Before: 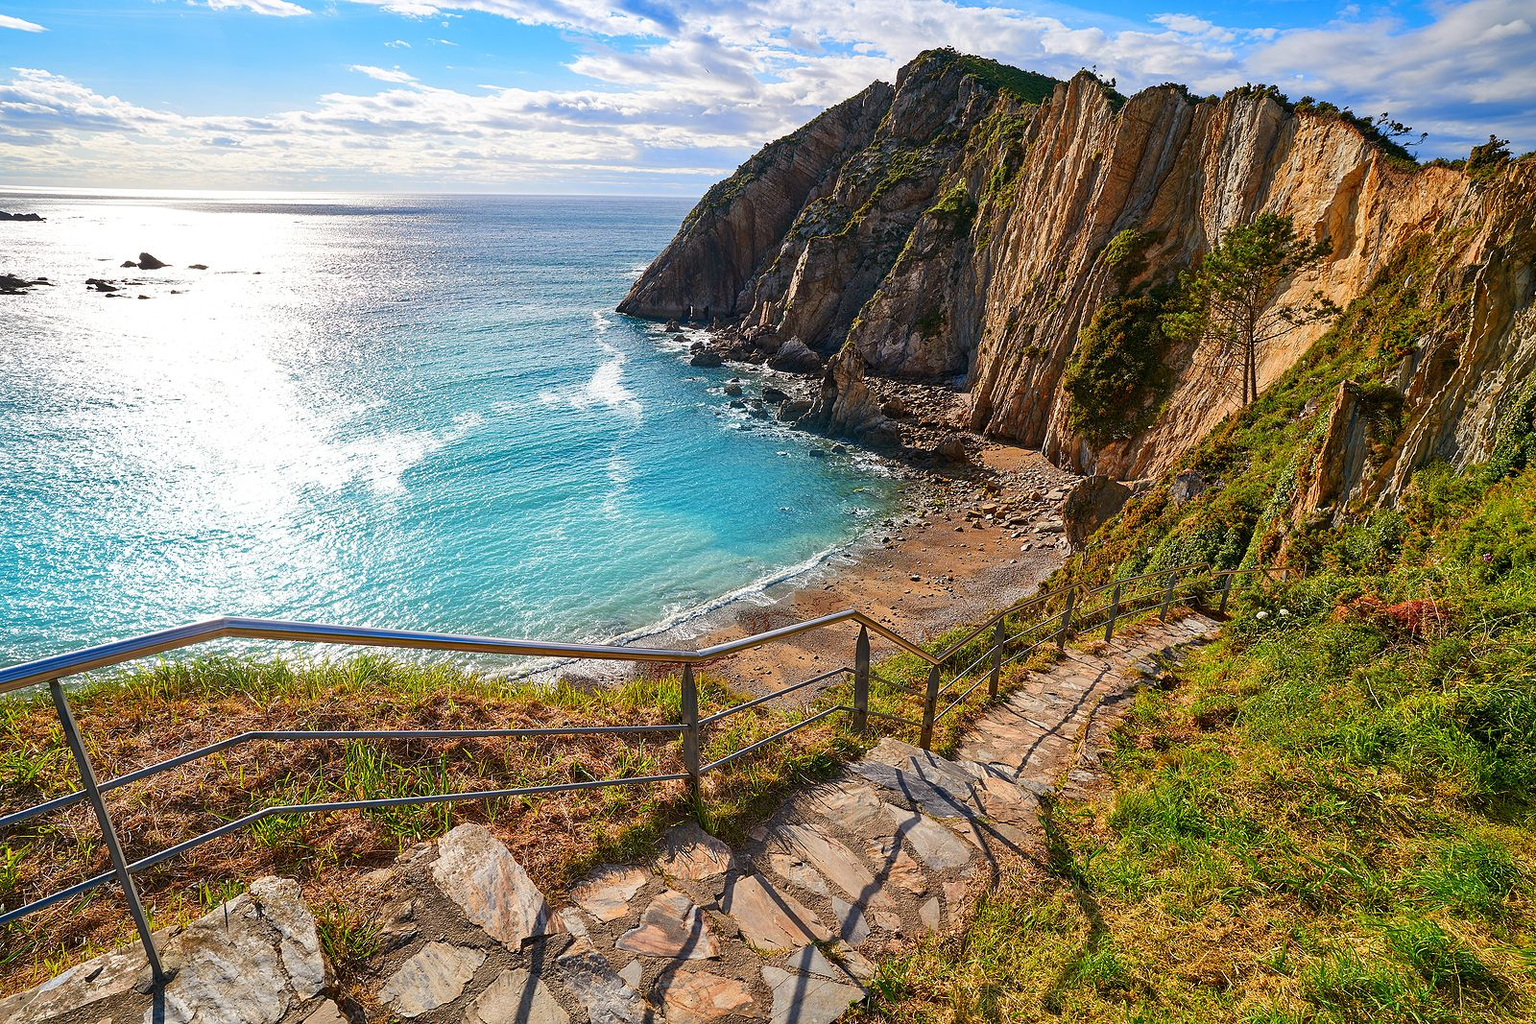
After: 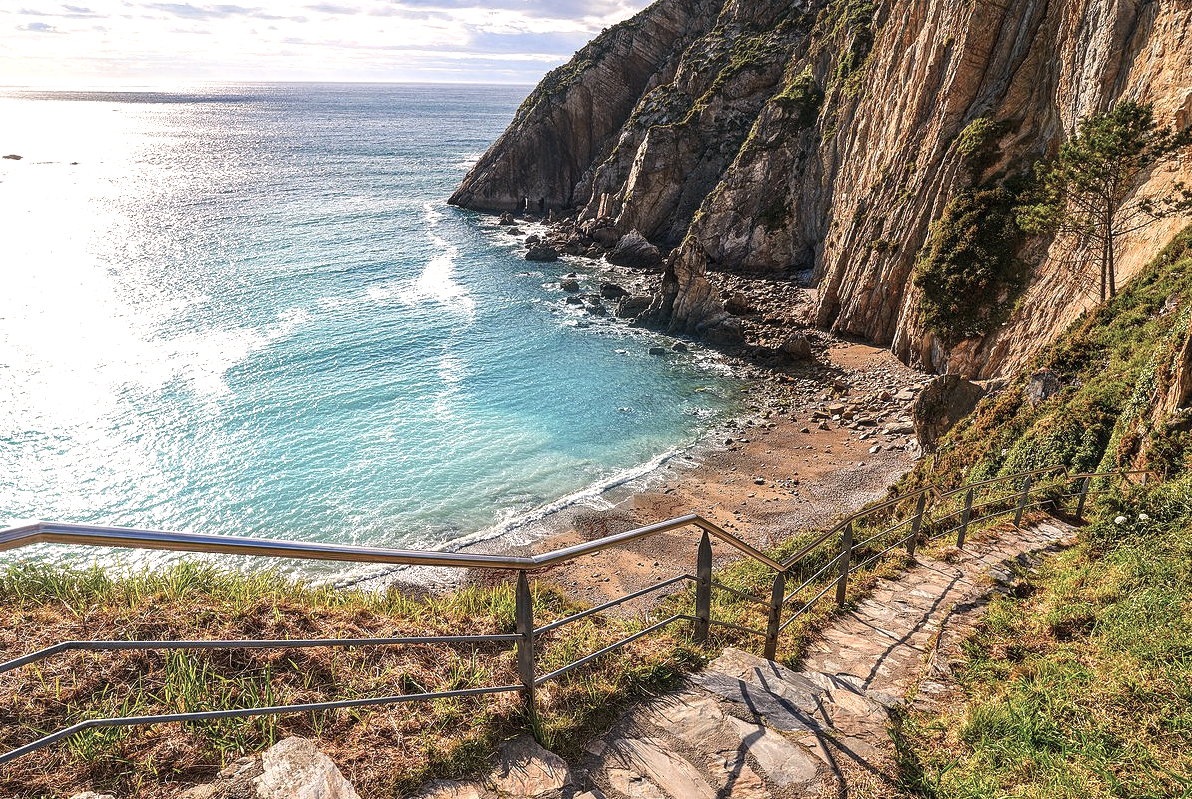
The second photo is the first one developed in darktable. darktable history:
tone equalizer: -8 EV -0.39 EV, -7 EV -0.388 EV, -6 EV -0.31 EV, -5 EV -0.201 EV, -3 EV 0.197 EV, -2 EV 0.36 EV, -1 EV 0.389 EV, +0 EV 0.436 EV, mask exposure compensation -0.514 EV
crop and rotate: left 12.186%, top 11.36%, right 13.29%, bottom 13.706%
color correction: highlights a* 5.54, highlights b* 5.25, saturation 0.678
local contrast: on, module defaults
exposure: black level correction -0.003, exposure 0.036 EV, compensate exposure bias true, compensate highlight preservation false
